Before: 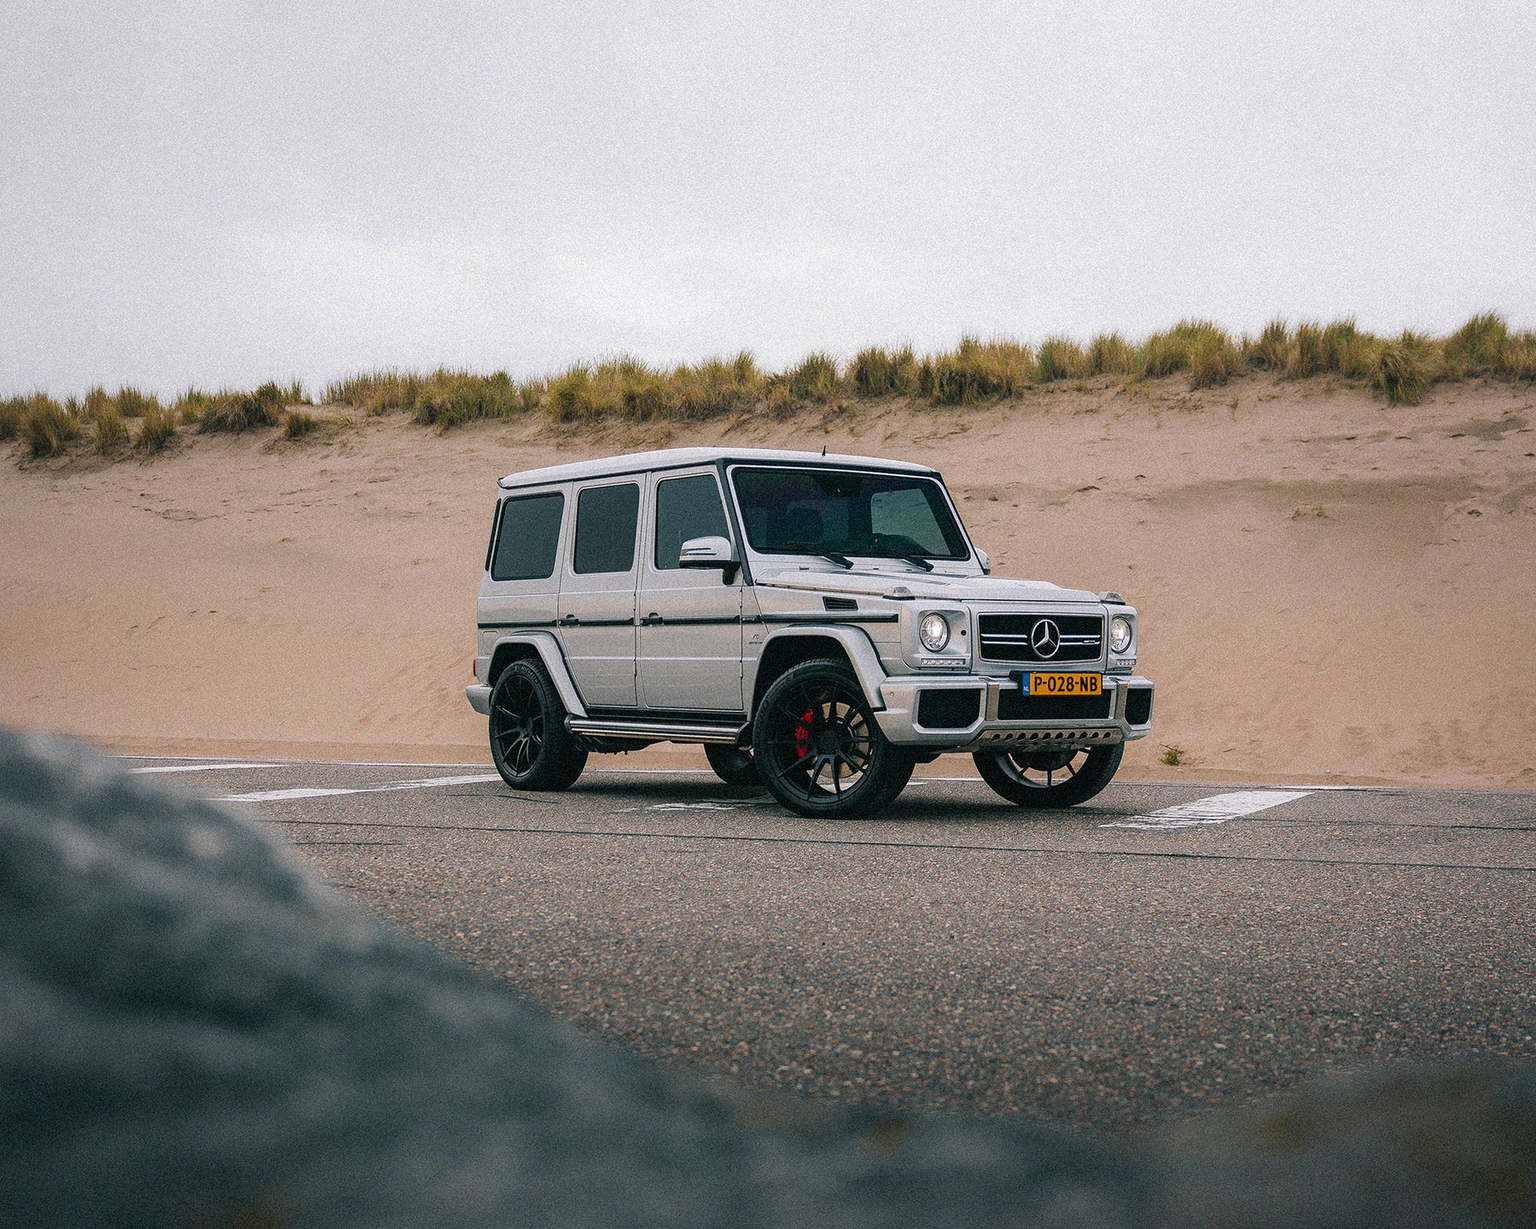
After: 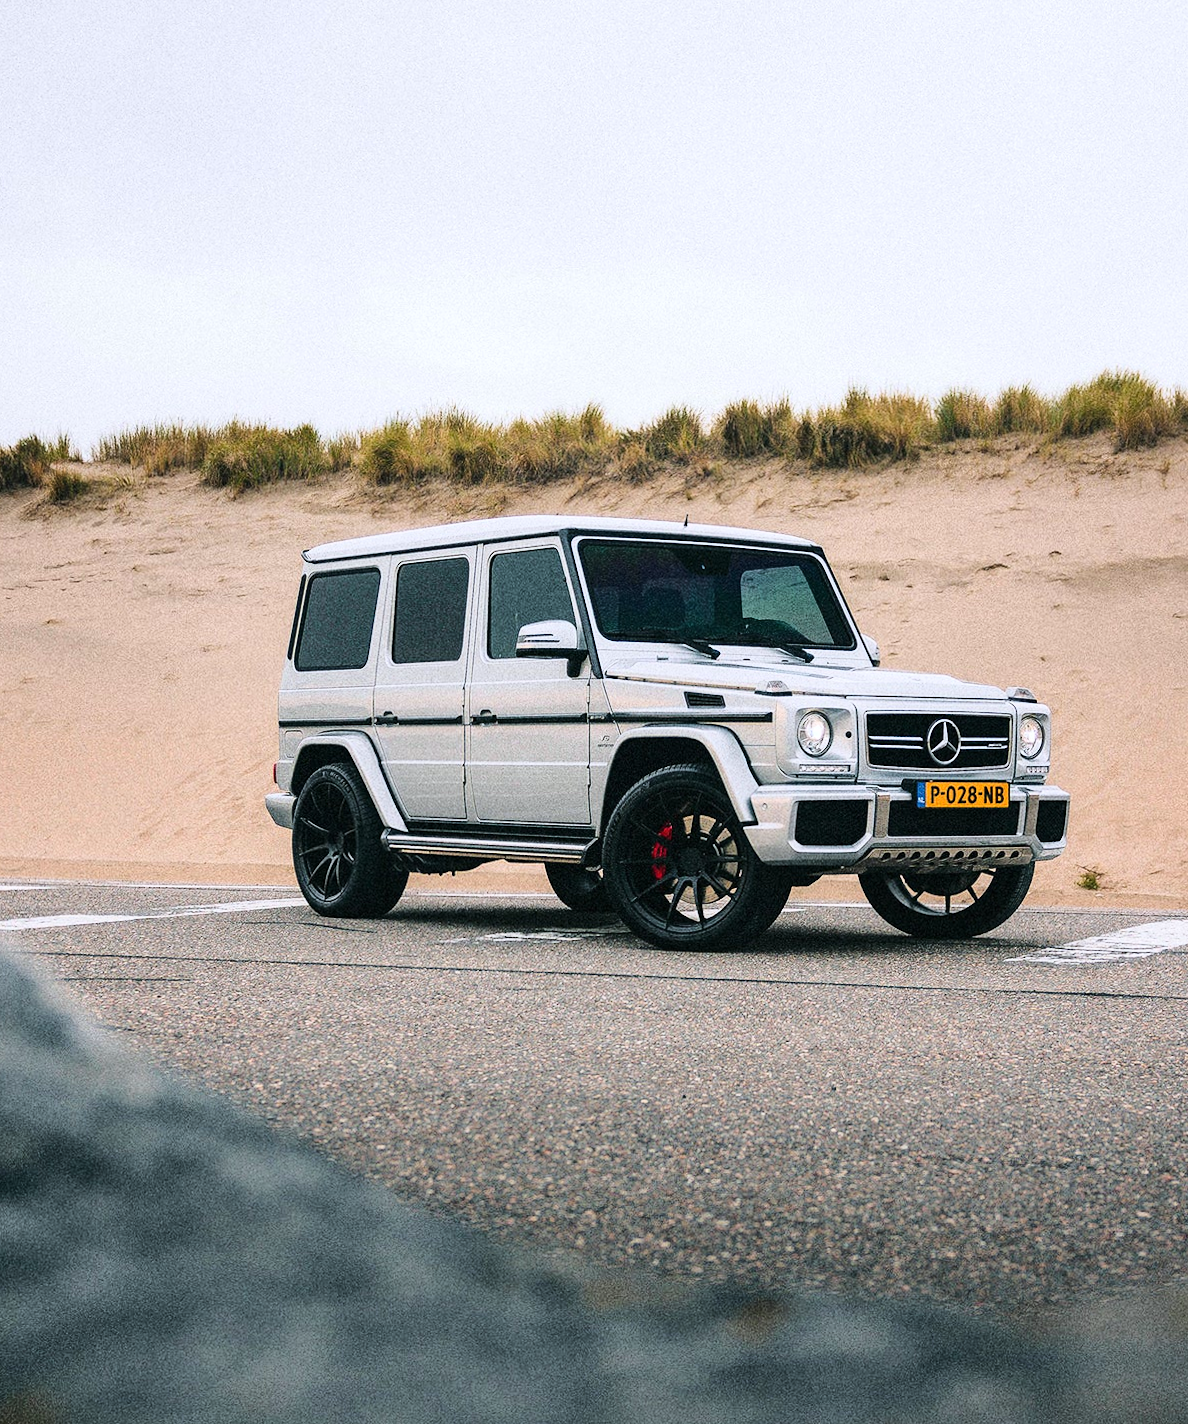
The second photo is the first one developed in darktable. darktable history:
crop and rotate: left 15.754%, right 17.579%
white balance: red 0.982, blue 1.018
rotate and perspective: rotation 0.174°, lens shift (vertical) 0.013, lens shift (horizontal) 0.019, shear 0.001, automatic cropping original format, crop left 0.007, crop right 0.991, crop top 0.016, crop bottom 0.997
base curve: curves: ch0 [(0, 0) (0.028, 0.03) (0.121, 0.232) (0.46, 0.748) (0.859, 0.968) (1, 1)]
shadows and highlights: shadows 49, highlights -41, soften with gaussian
